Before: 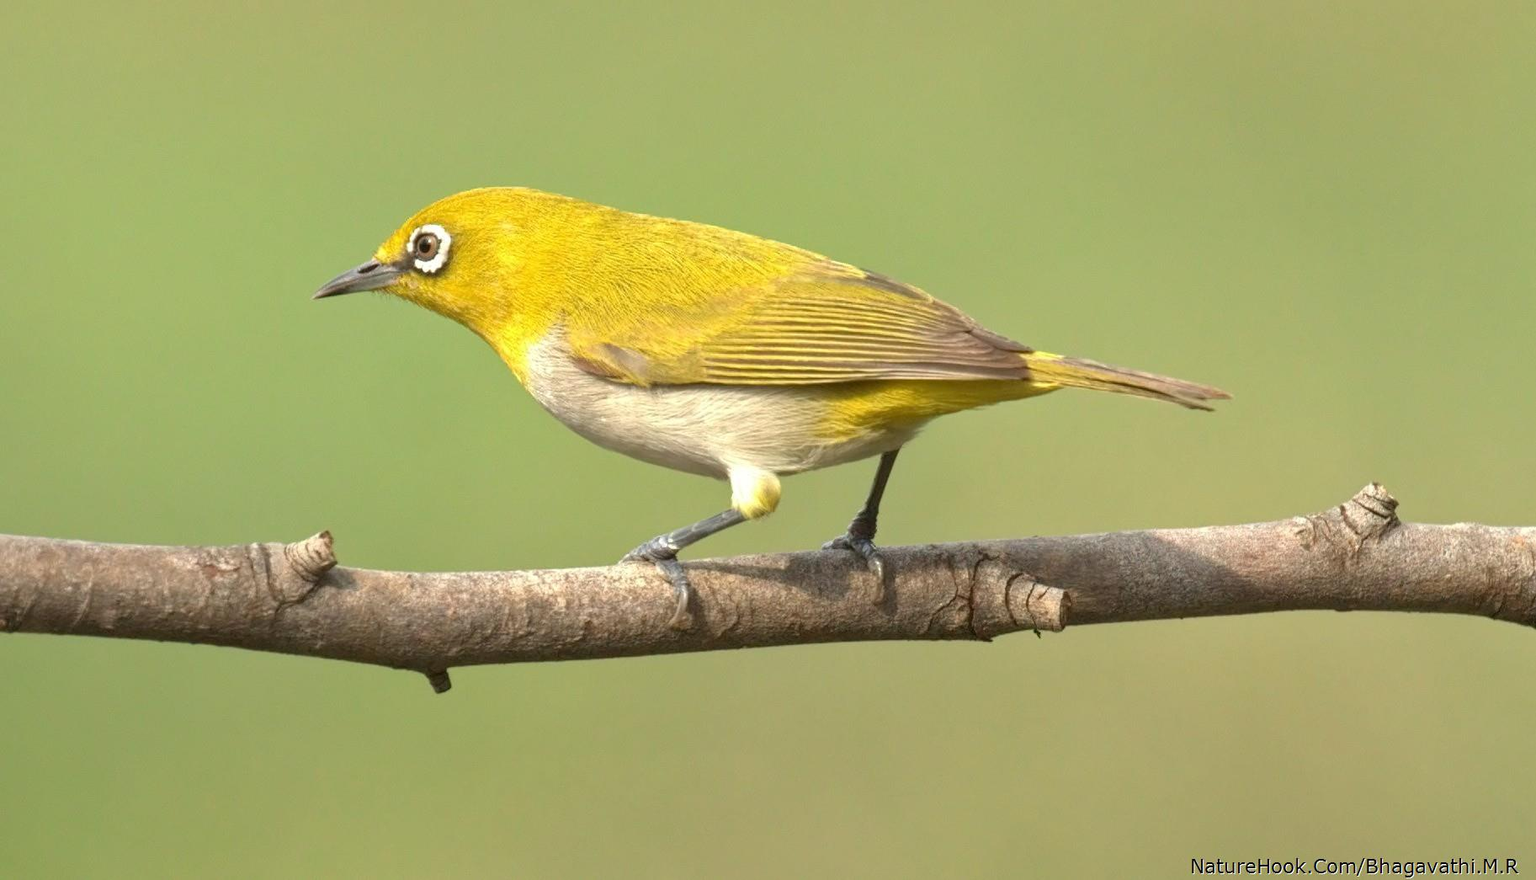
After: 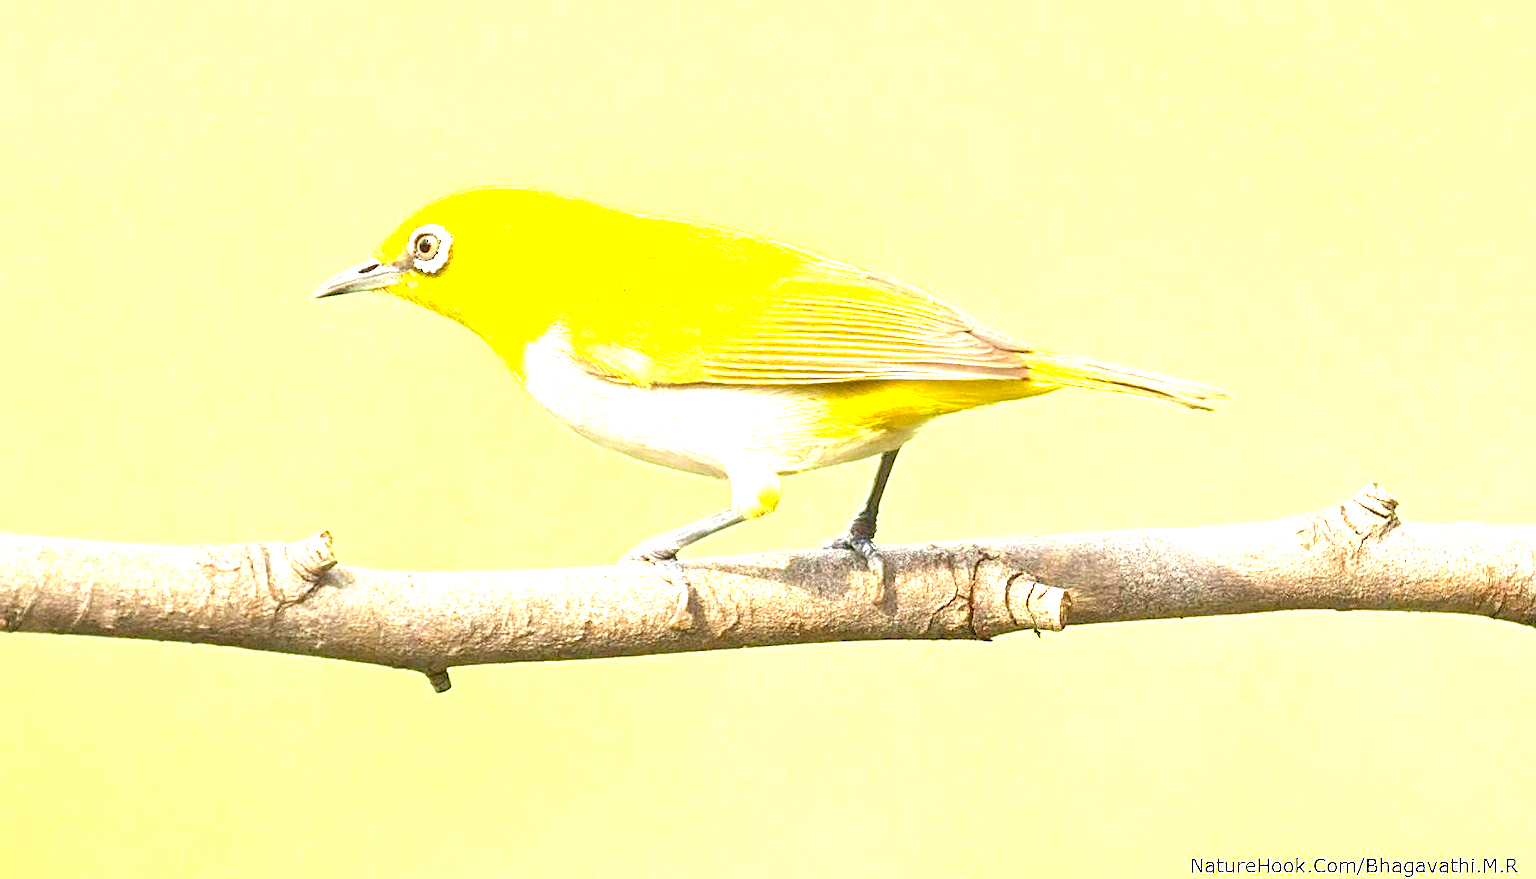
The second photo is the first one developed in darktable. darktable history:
tone equalizer: -8 EV -0.752 EV, -7 EV -0.721 EV, -6 EV -0.59 EV, -5 EV -0.364 EV, -3 EV 0.382 EV, -2 EV 0.6 EV, -1 EV 0.682 EV, +0 EV 0.771 EV
sharpen: on, module defaults
exposure: black level correction 0, exposure 1.442 EV, compensate highlight preservation false
color balance rgb: perceptual saturation grading › global saturation 19.612%
